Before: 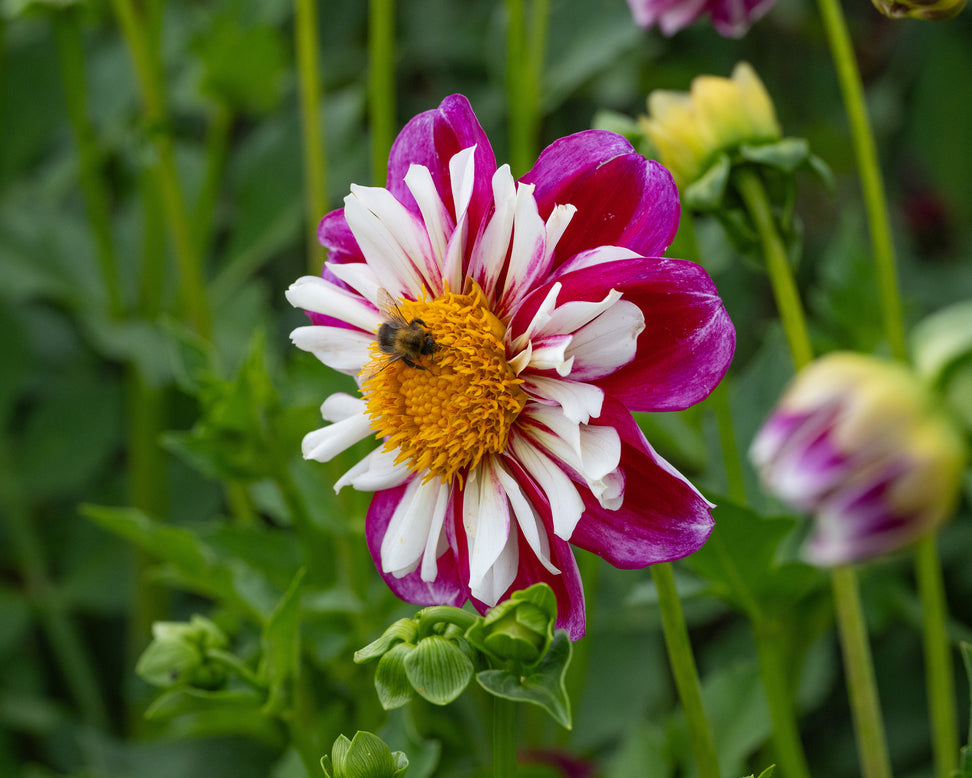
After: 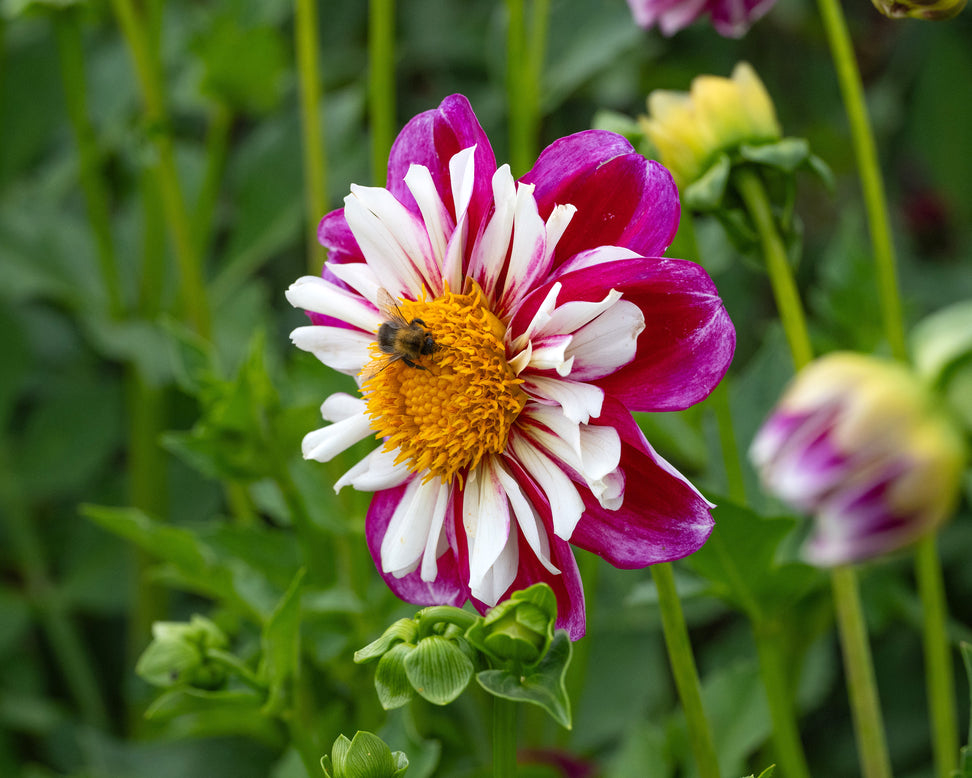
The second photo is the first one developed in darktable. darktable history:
exposure: exposure 0.206 EV, compensate highlight preservation false
